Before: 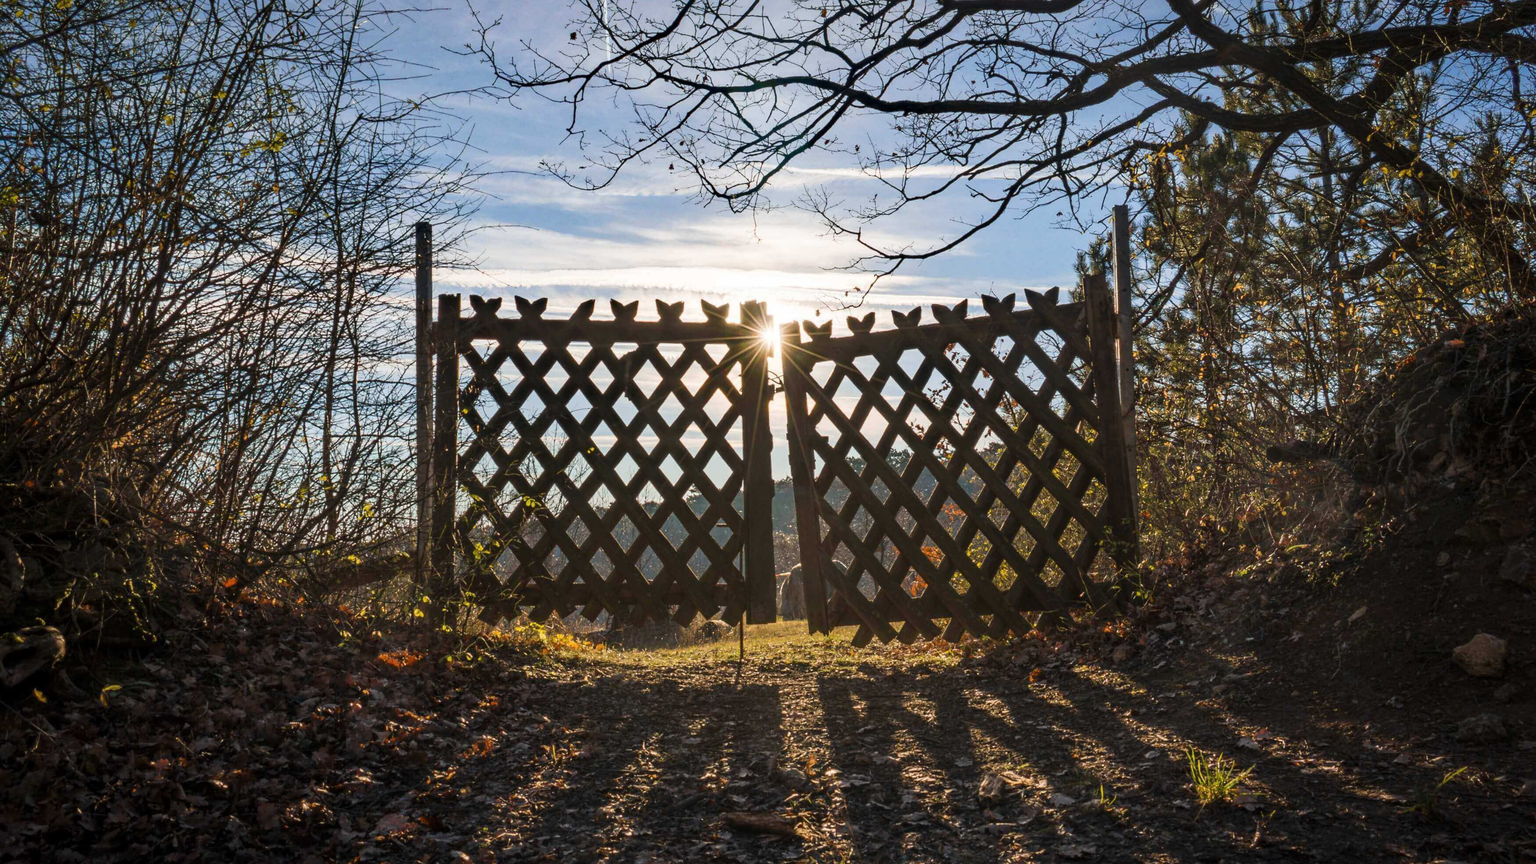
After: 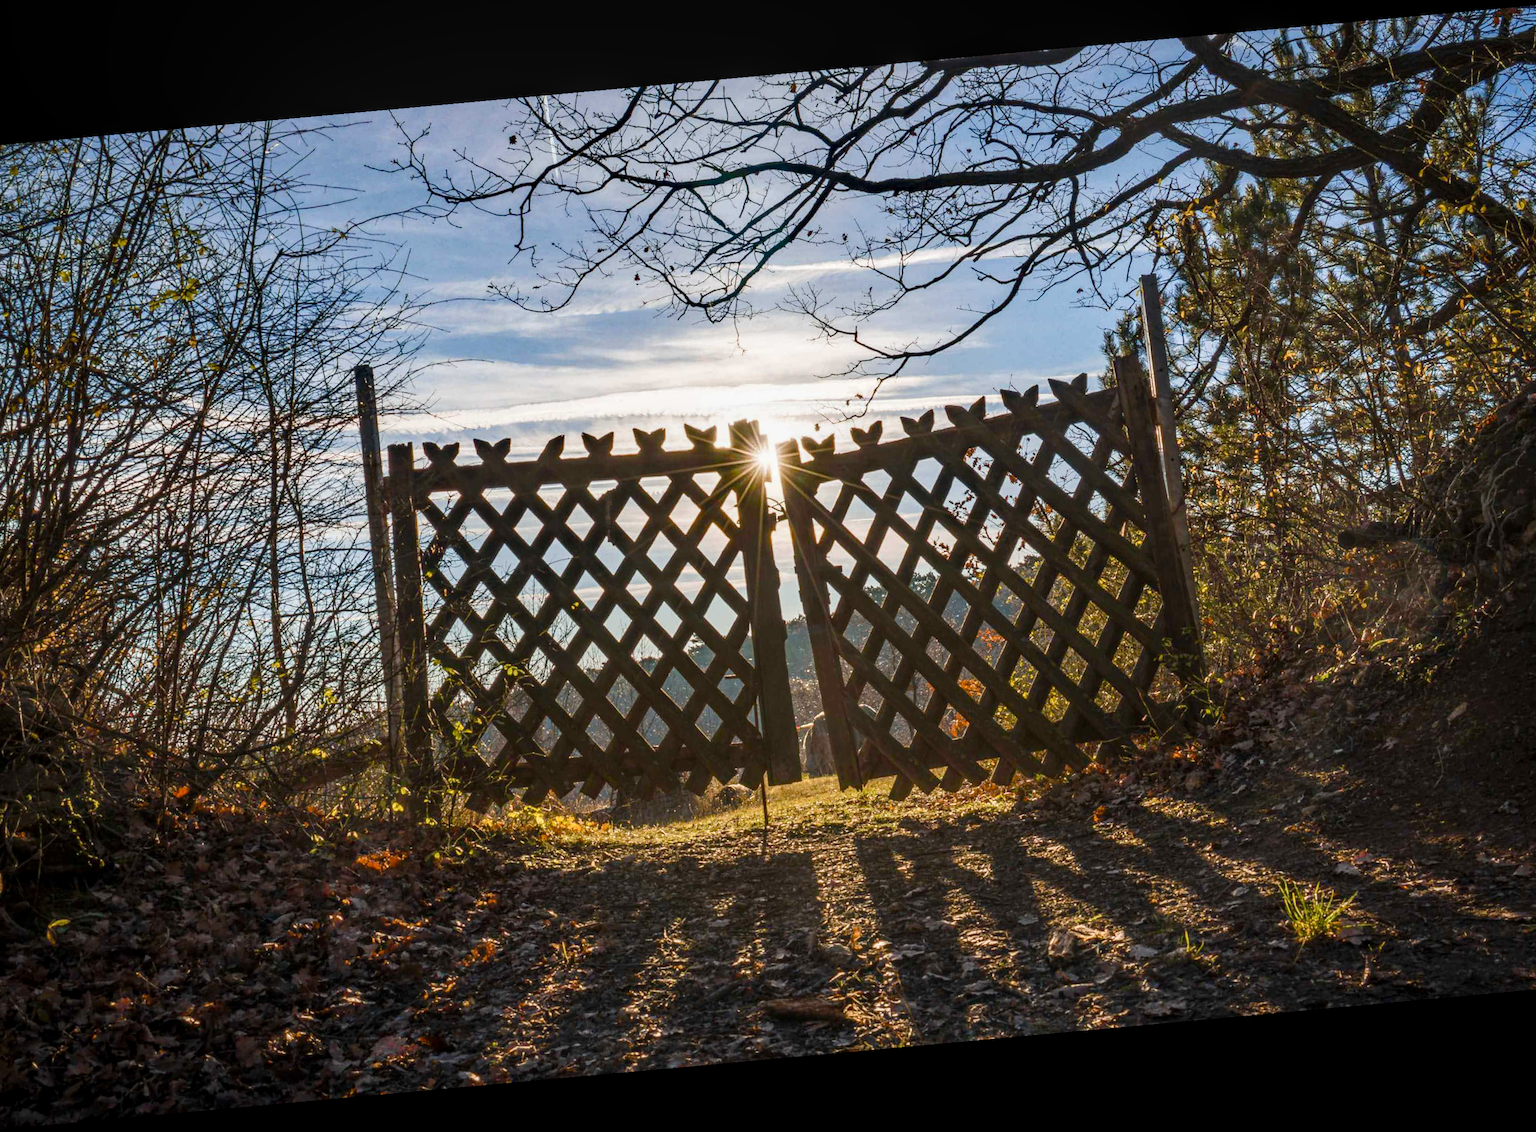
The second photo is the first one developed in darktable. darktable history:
color balance rgb: perceptual saturation grading › global saturation 20%, perceptual saturation grading › highlights -25%, perceptual saturation grading › shadows 25%
crop: left 7.598%, right 7.873%
local contrast: on, module defaults
rotate and perspective: rotation -5.2°, automatic cropping off
